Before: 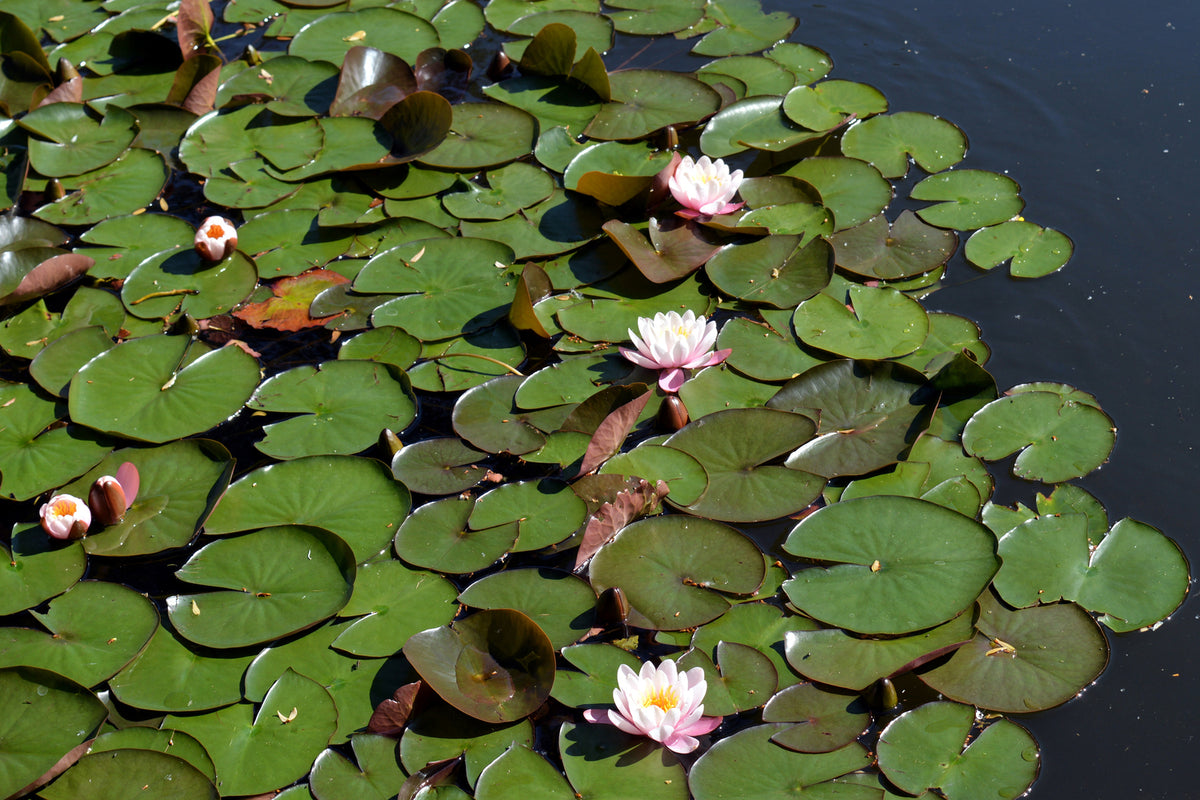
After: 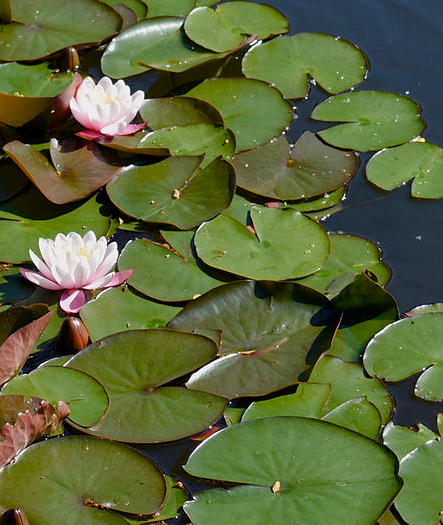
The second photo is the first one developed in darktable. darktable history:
sharpen: radius 1
crop and rotate: left 49.936%, top 10.094%, right 13.136%, bottom 24.256%
color balance rgb: shadows lift › chroma 1%, shadows lift › hue 113°, highlights gain › chroma 0.2%, highlights gain › hue 333°, perceptual saturation grading › global saturation 20%, perceptual saturation grading › highlights -50%, perceptual saturation grading › shadows 25%, contrast -10%
